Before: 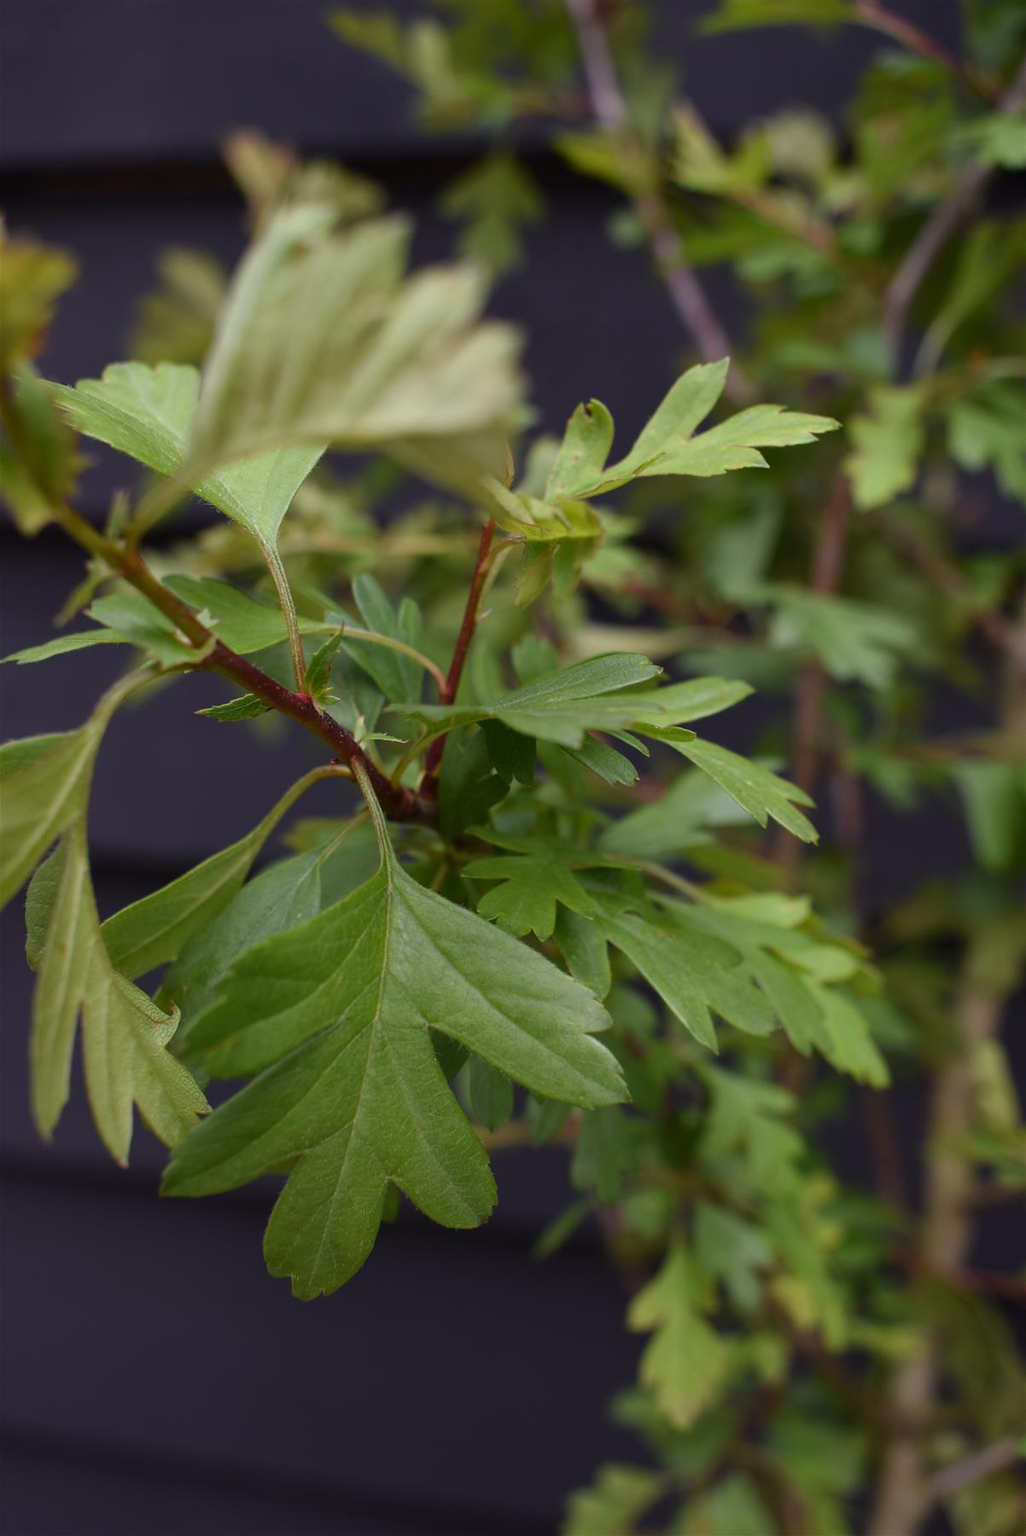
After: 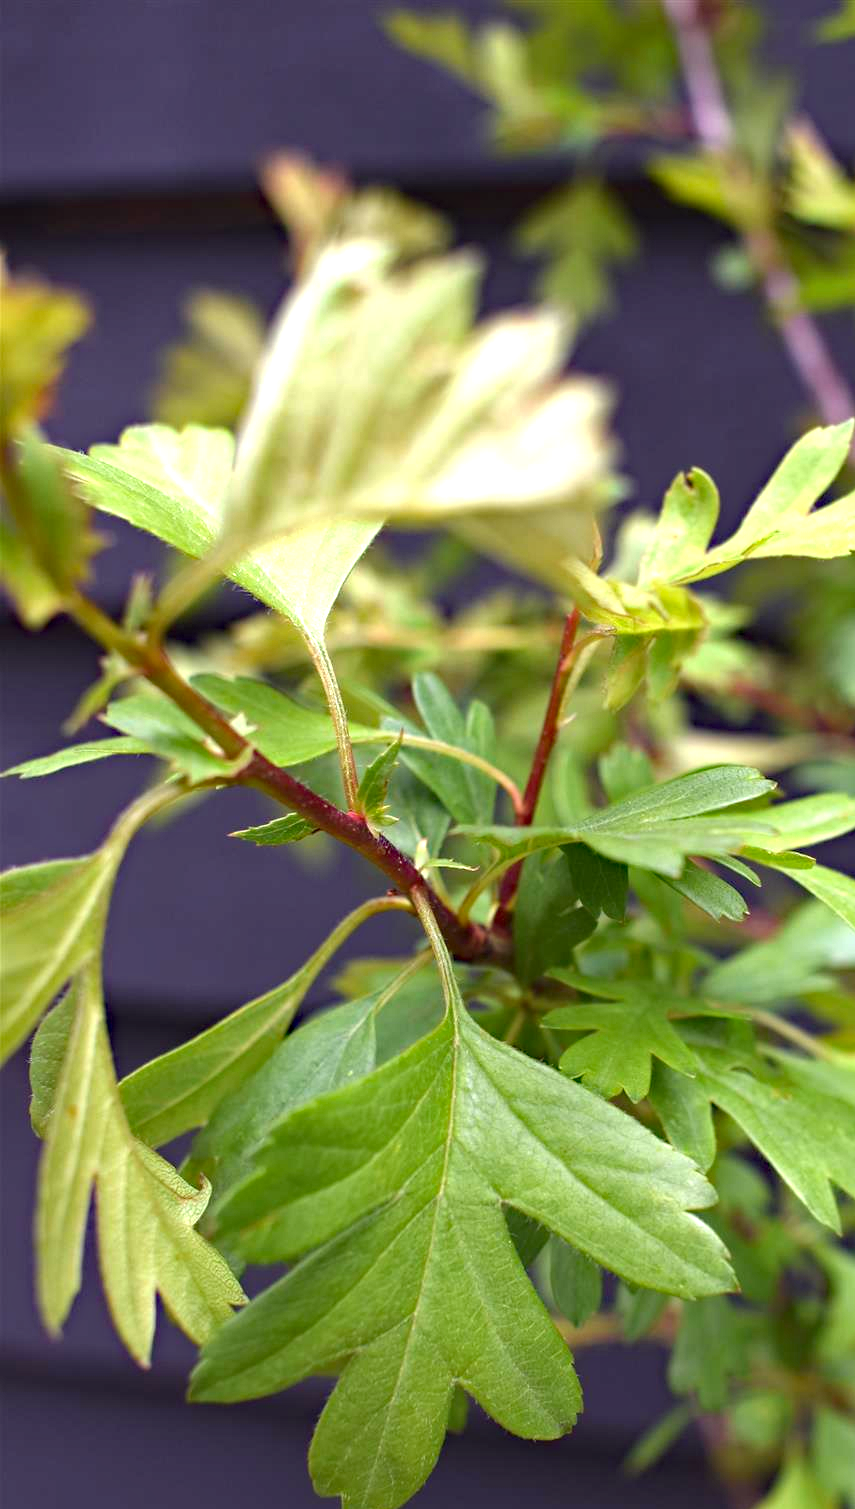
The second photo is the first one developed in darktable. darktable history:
crop: right 28.822%, bottom 16.166%
exposure: black level correction 0, exposure 1.463 EV, compensate exposure bias true, compensate highlight preservation false
haze removal: strength 0.29, distance 0.244, compatibility mode true, adaptive false
